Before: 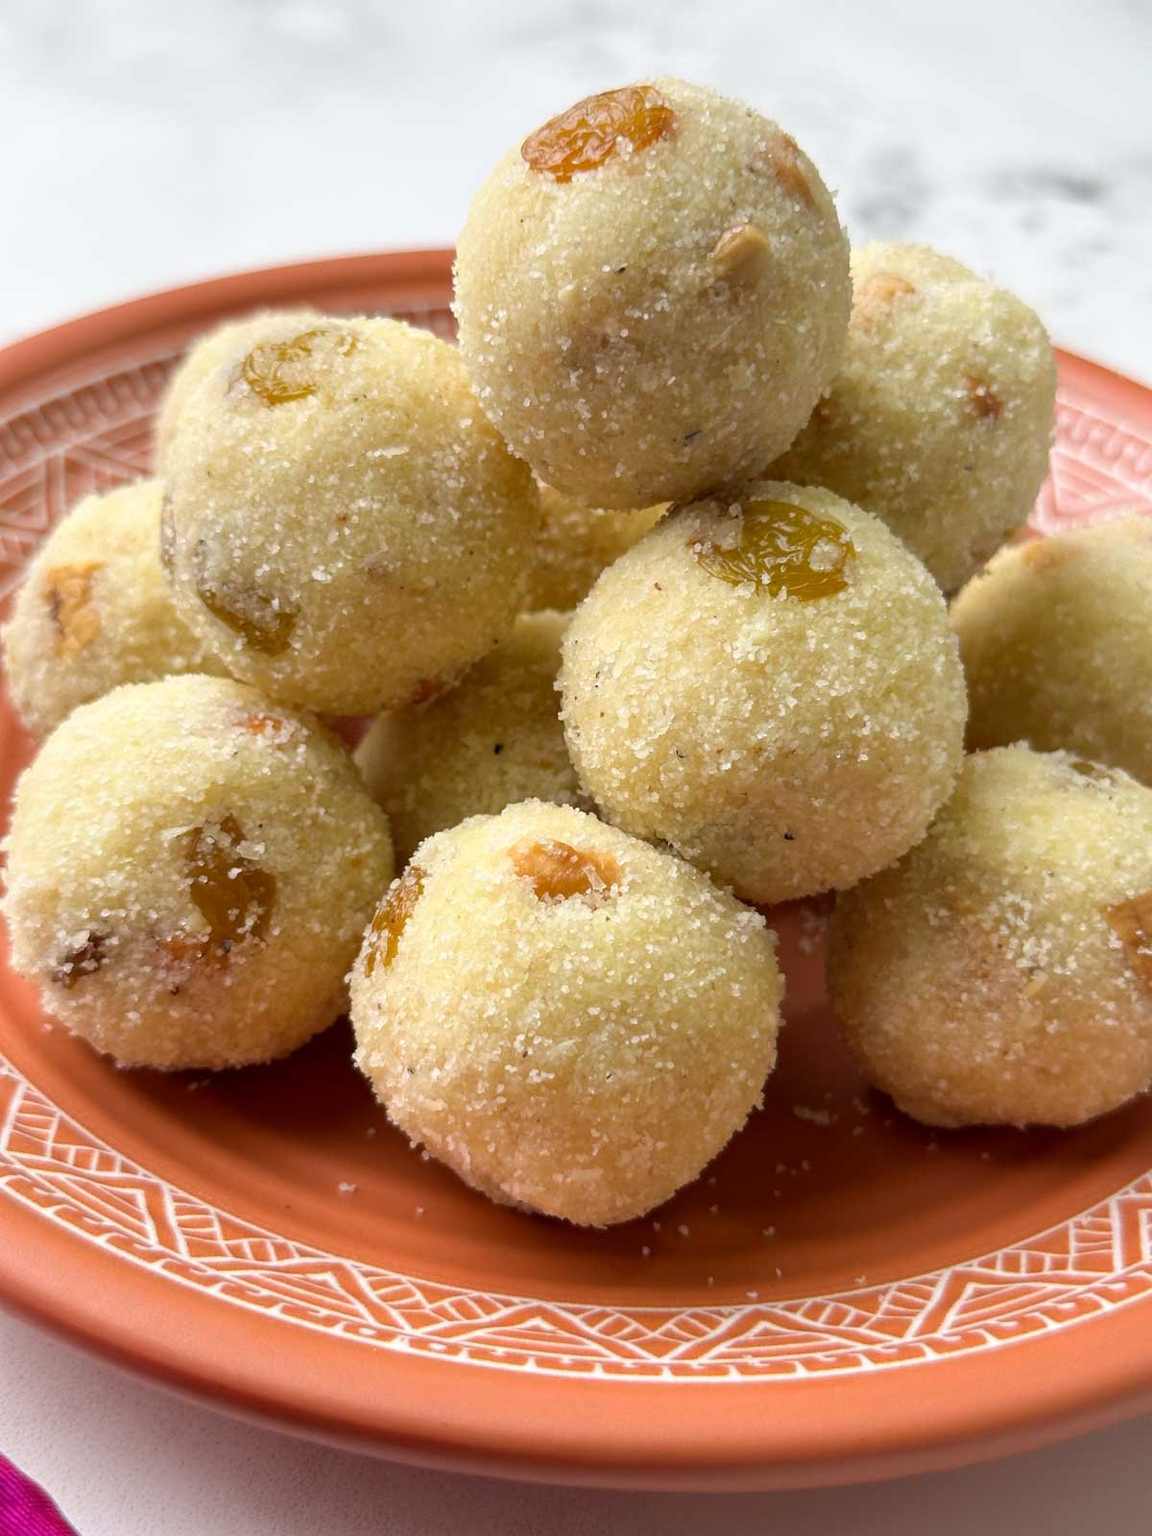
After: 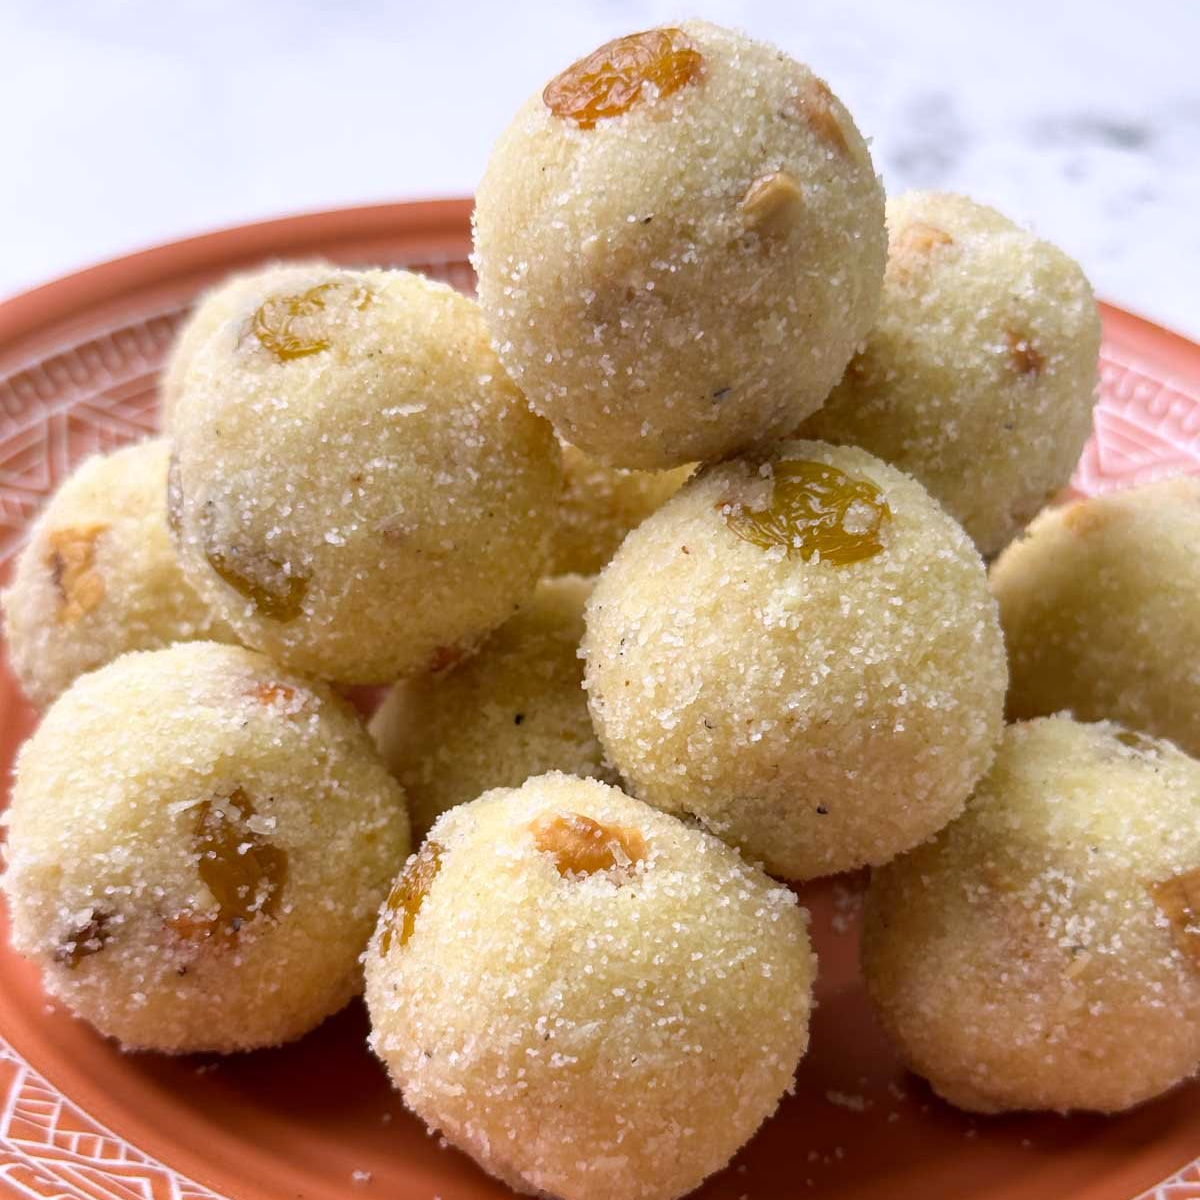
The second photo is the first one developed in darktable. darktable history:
white balance: red 1.004, blue 1.096
crop: top 3.857%, bottom 21.132%
